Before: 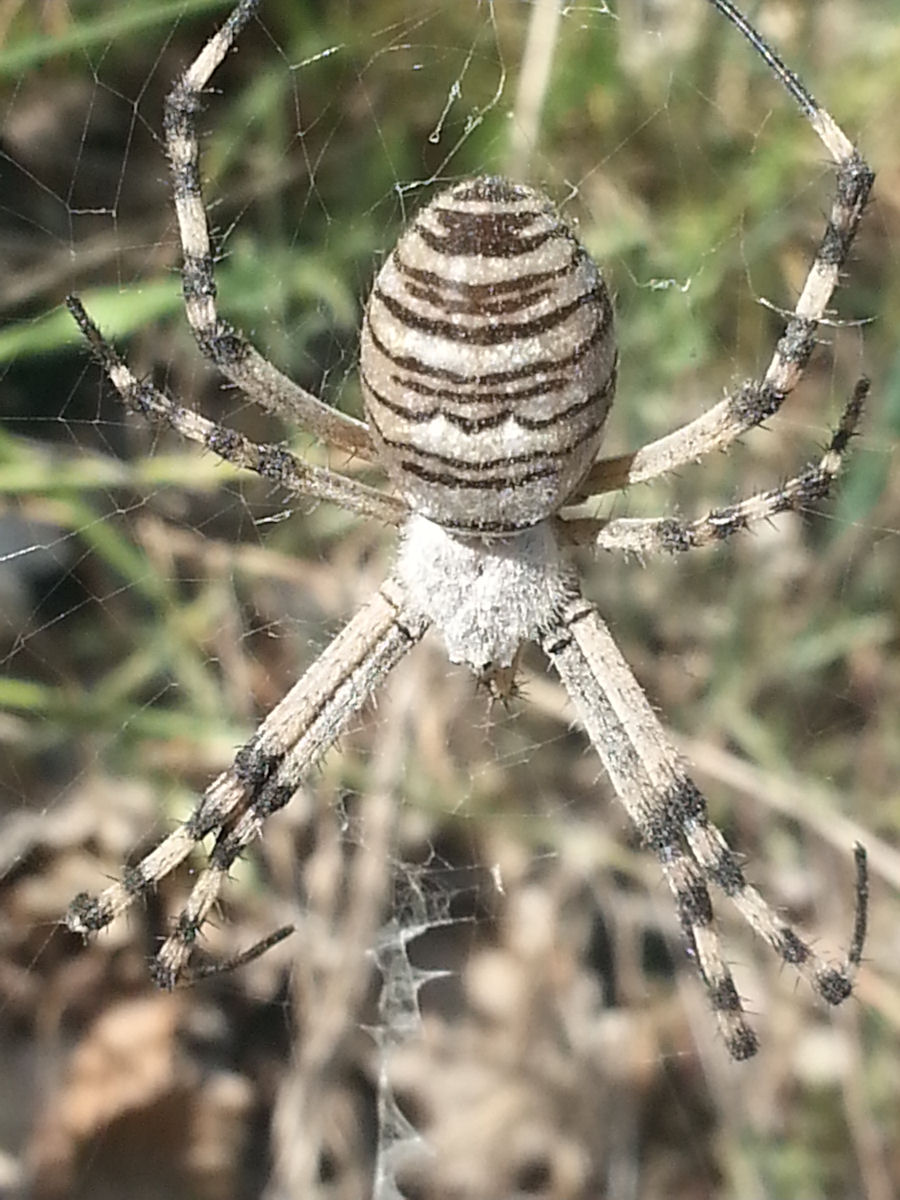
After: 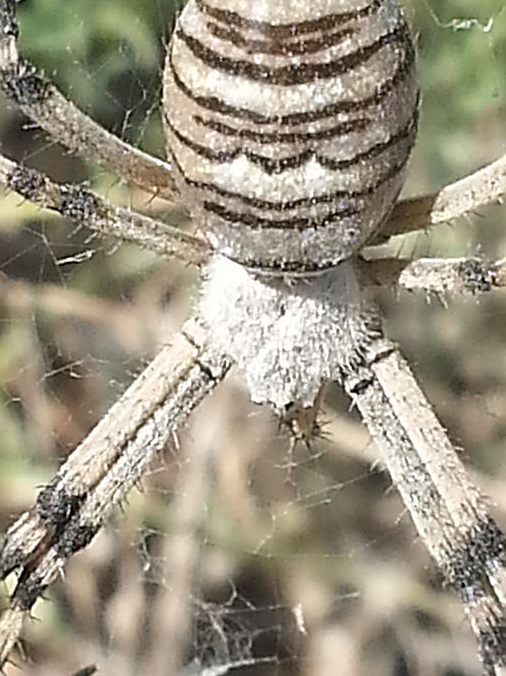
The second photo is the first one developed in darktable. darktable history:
sharpen: on, module defaults
crop and rotate: left 22.024%, top 21.747%, right 21.723%, bottom 21.875%
